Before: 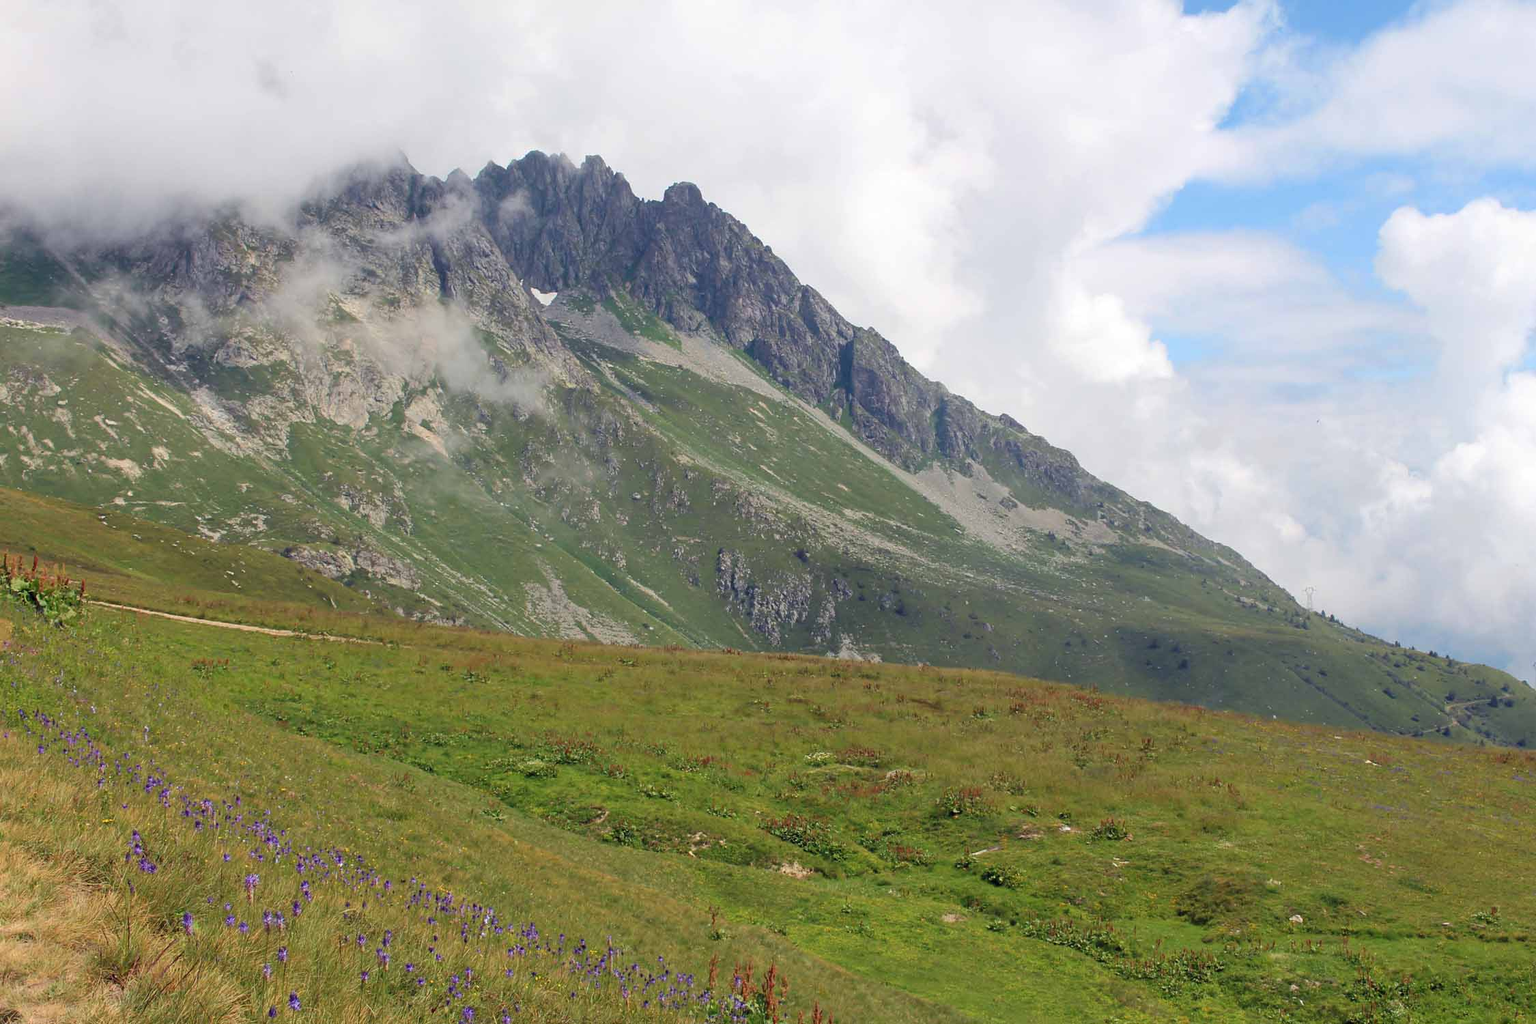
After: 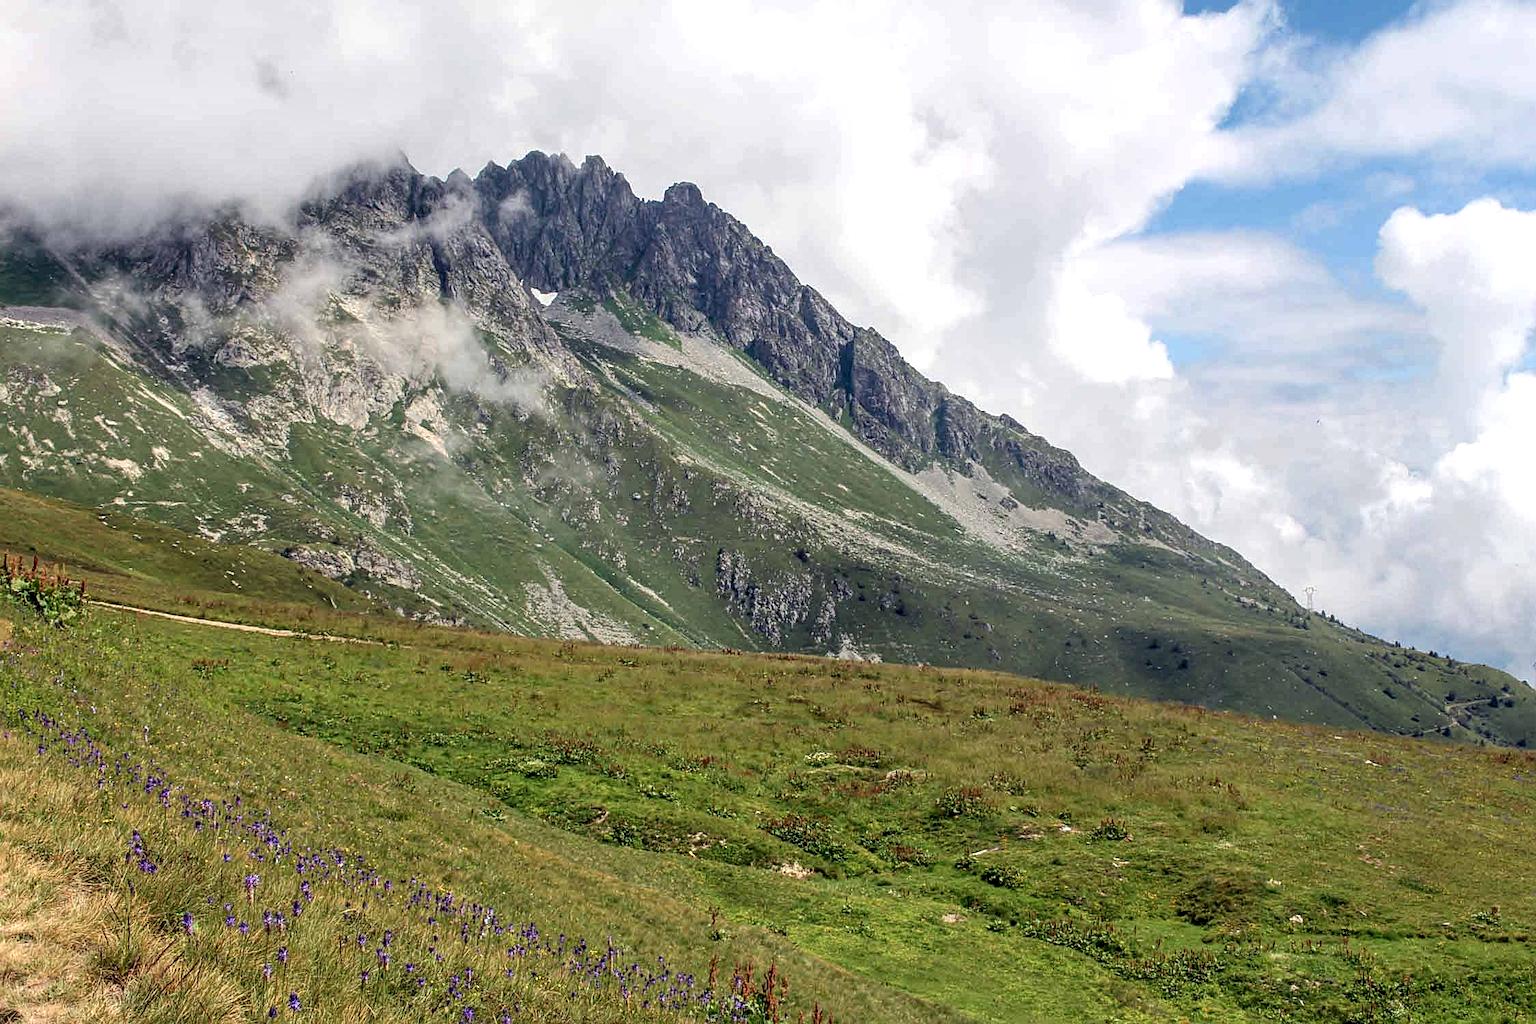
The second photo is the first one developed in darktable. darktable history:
local contrast: highlights 4%, shadows 4%, detail 181%
sharpen: radius 2.145, amount 0.386, threshold 0.128
